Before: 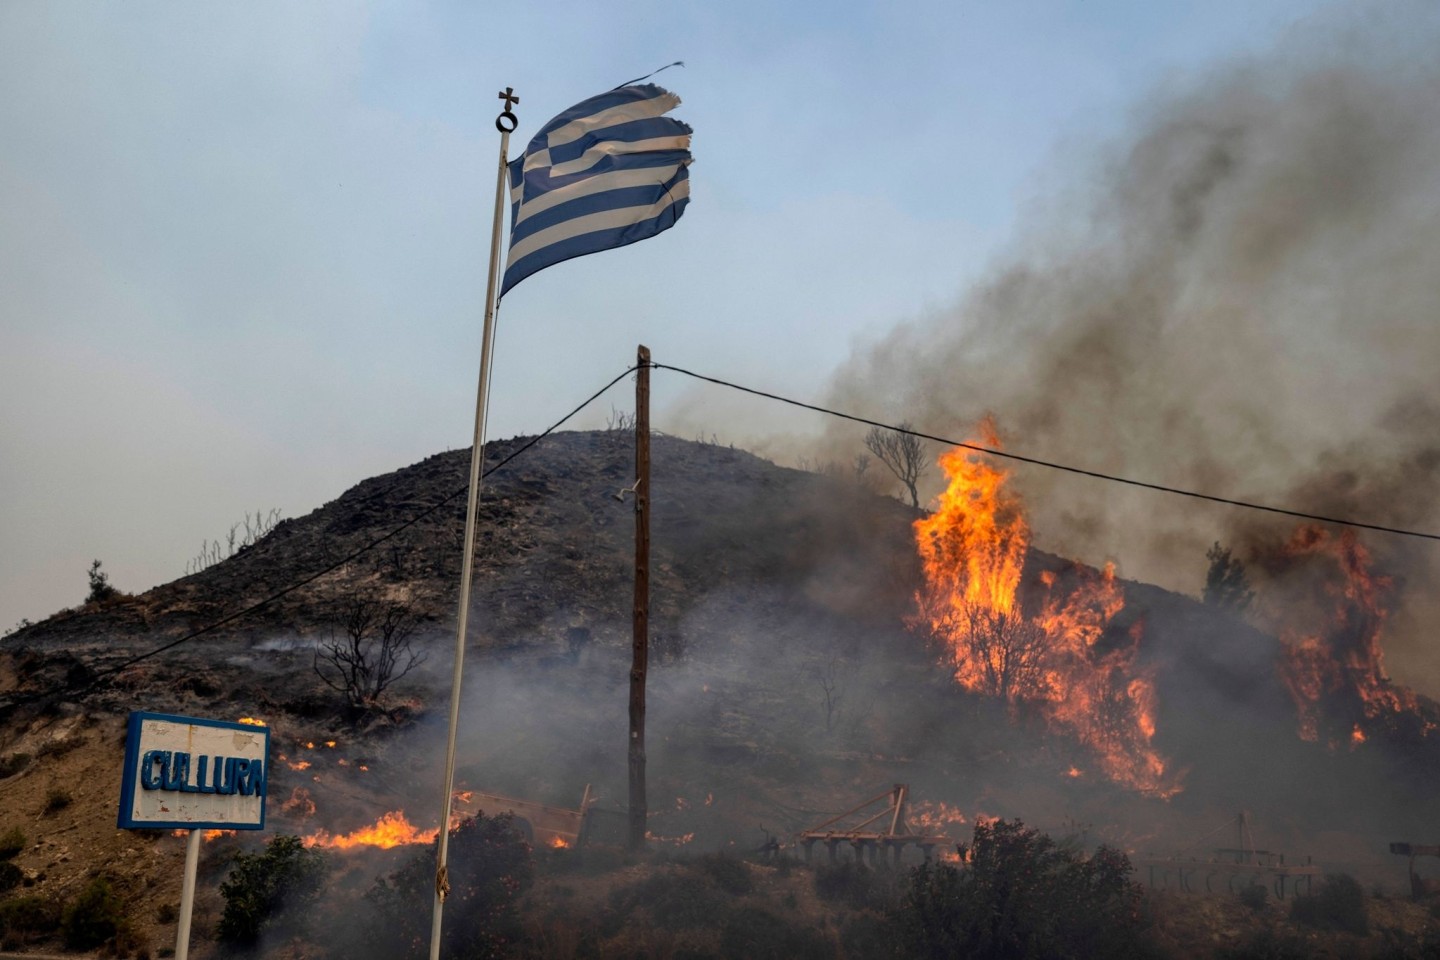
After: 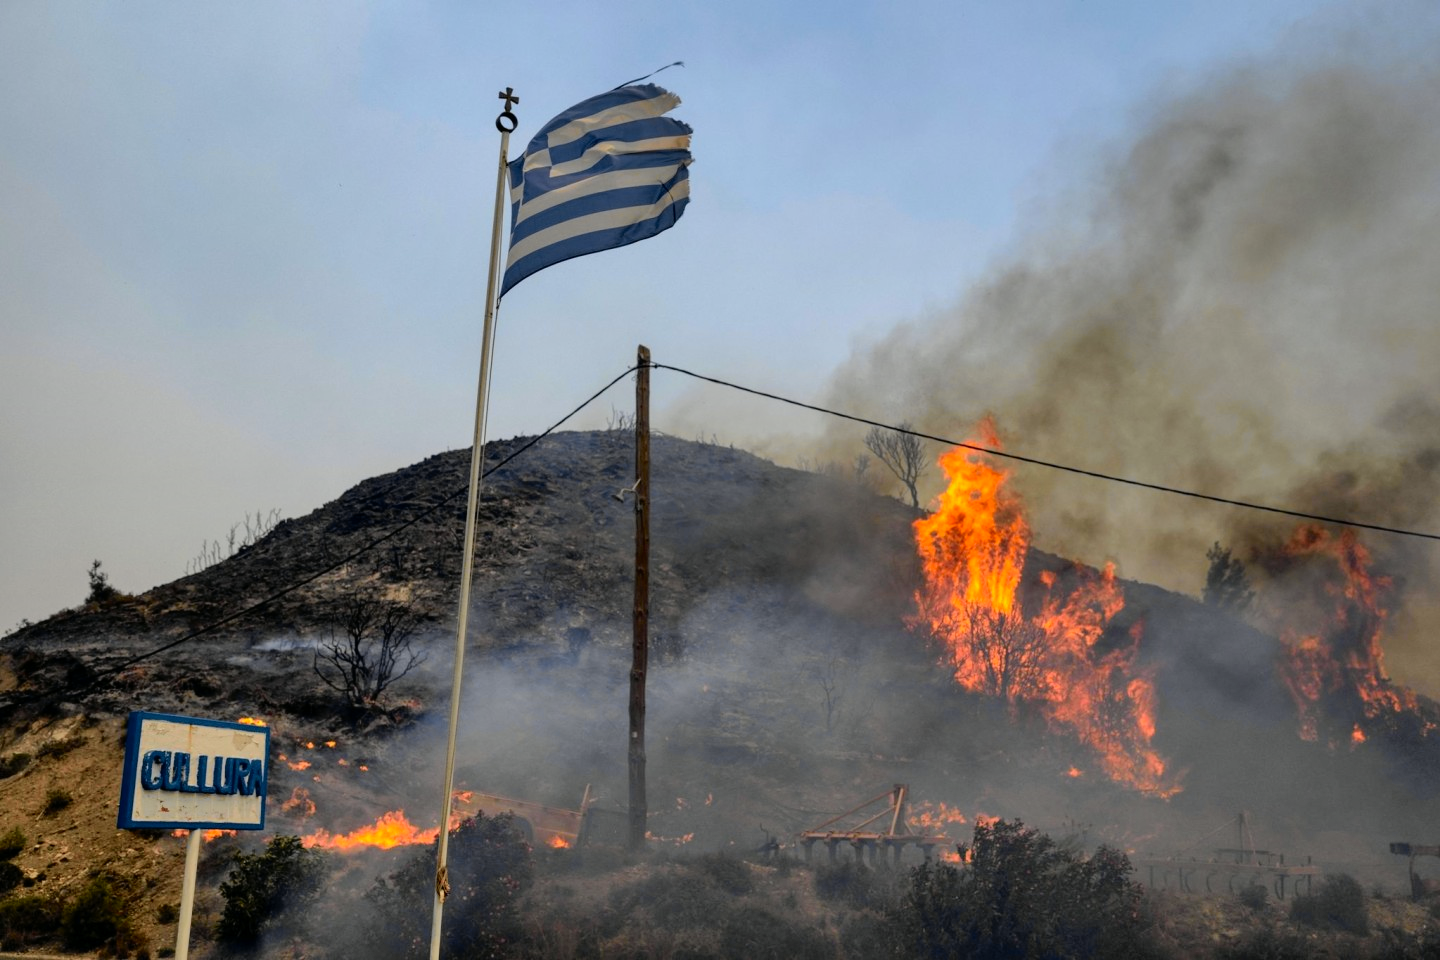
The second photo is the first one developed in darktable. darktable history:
tone curve: curves: ch0 [(0, 0) (0.07, 0.052) (0.23, 0.254) (0.486, 0.53) (0.822, 0.825) (0.994, 0.955)]; ch1 [(0, 0) (0.226, 0.261) (0.379, 0.442) (0.469, 0.472) (0.495, 0.495) (0.514, 0.504) (0.561, 0.568) (0.59, 0.612) (1, 1)]; ch2 [(0, 0) (0.269, 0.299) (0.459, 0.441) (0.498, 0.499) (0.523, 0.52) (0.551, 0.576) (0.629, 0.643) (0.659, 0.681) (0.718, 0.764) (1, 1)], color space Lab, independent channels, preserve colors none
shadows and highlights: shadows 49, highlights -41, soften with gaussian
